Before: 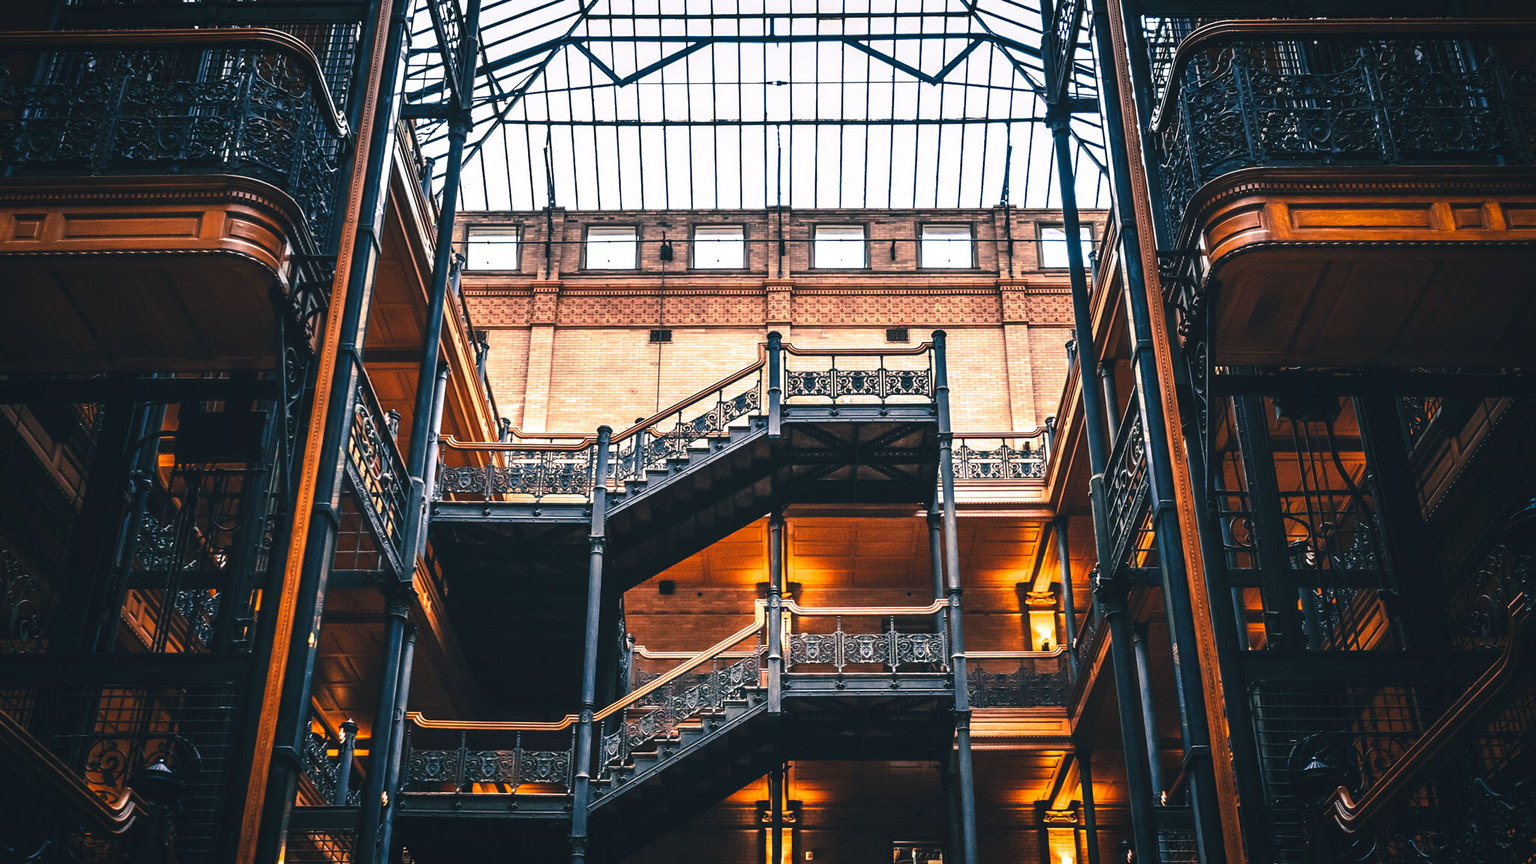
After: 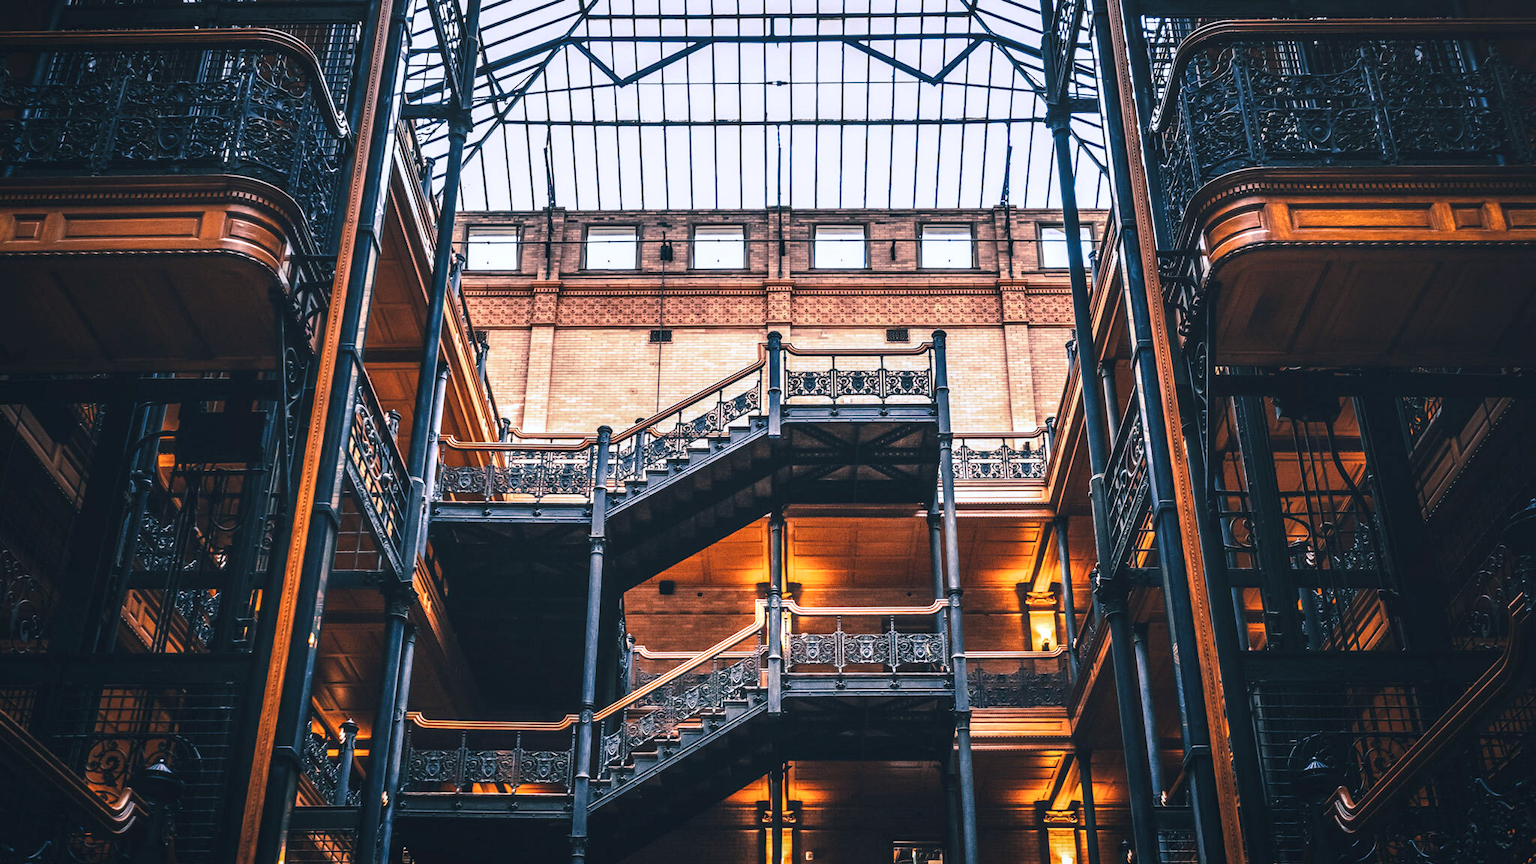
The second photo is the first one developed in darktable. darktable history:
local contrast: on, module defaults
color calibration: illuminant as shot in camera, x 0.358, y 0.373, temperature 4628.91 K
